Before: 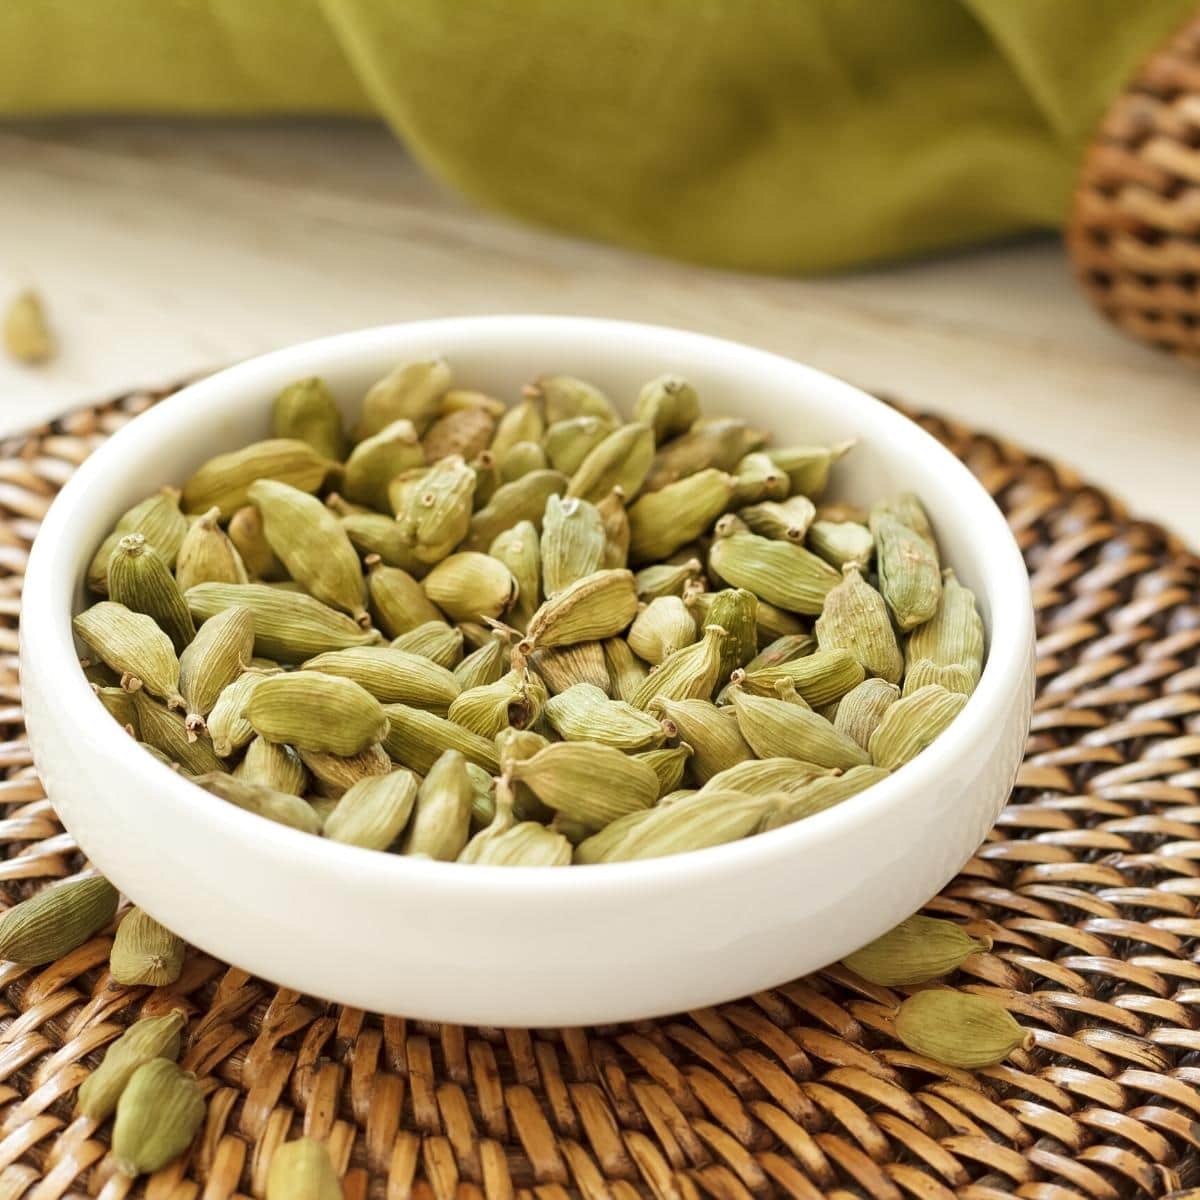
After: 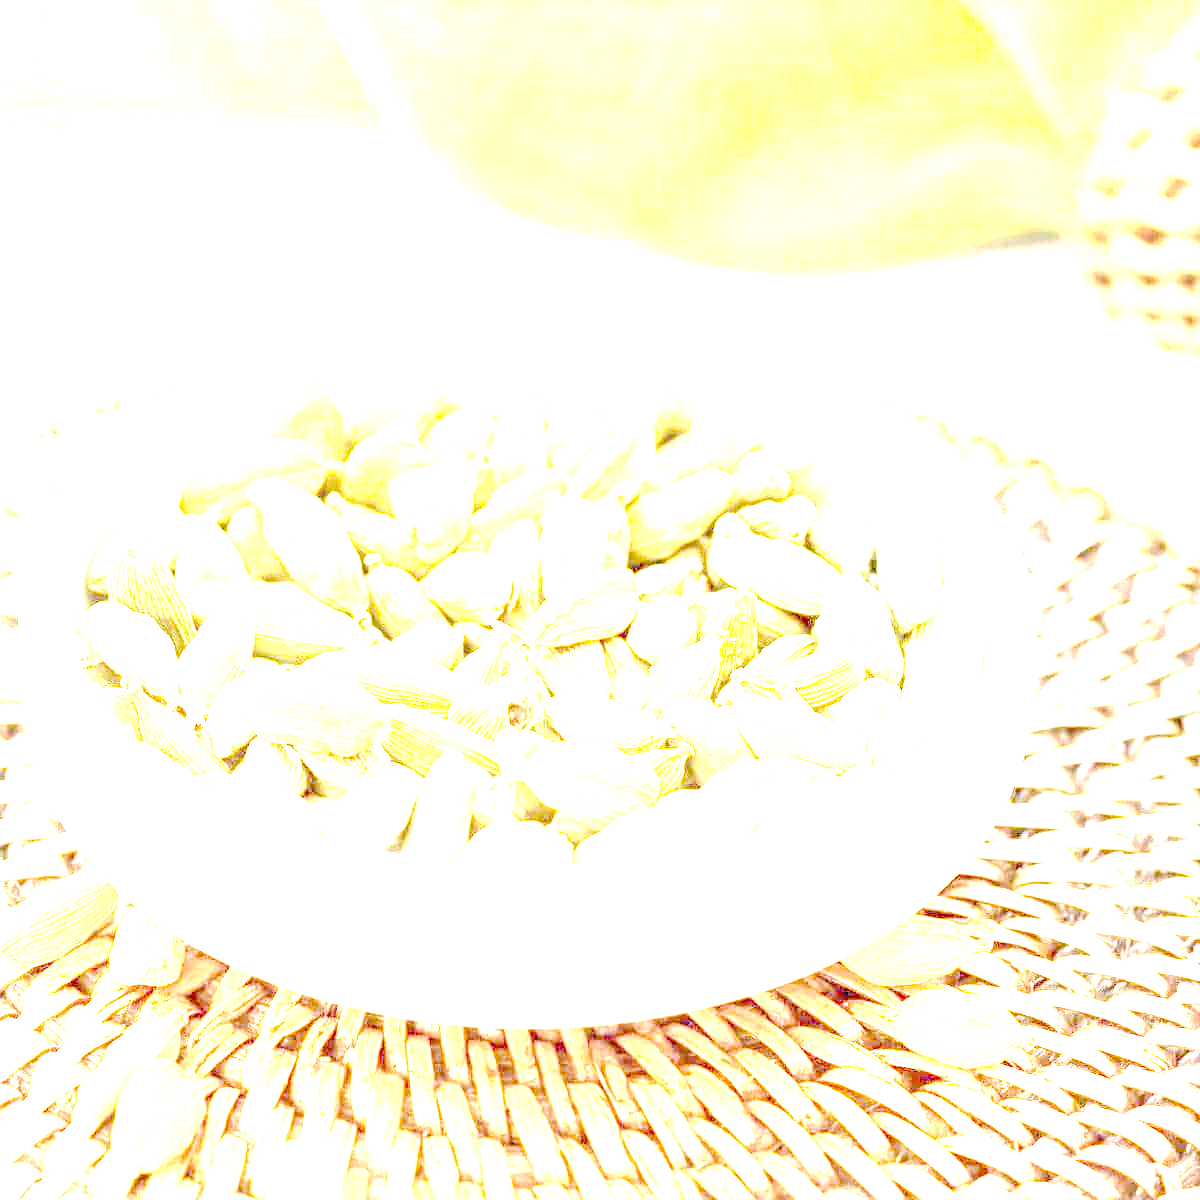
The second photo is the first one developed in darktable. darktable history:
white balance: red 1, blue 1.079
exposure: black level correction 0.005, exposure 2.084 EV, compensate highlight preservation false
local contrast: on, module defaults
